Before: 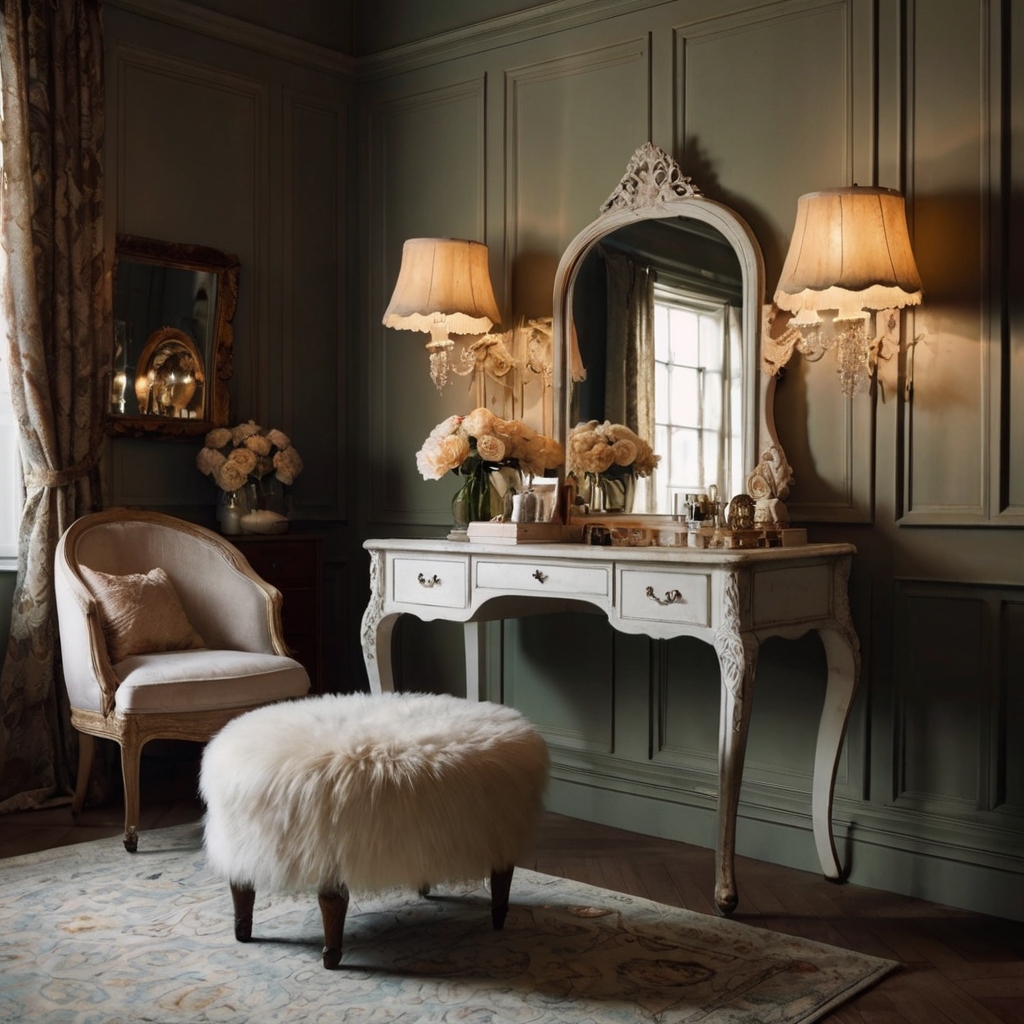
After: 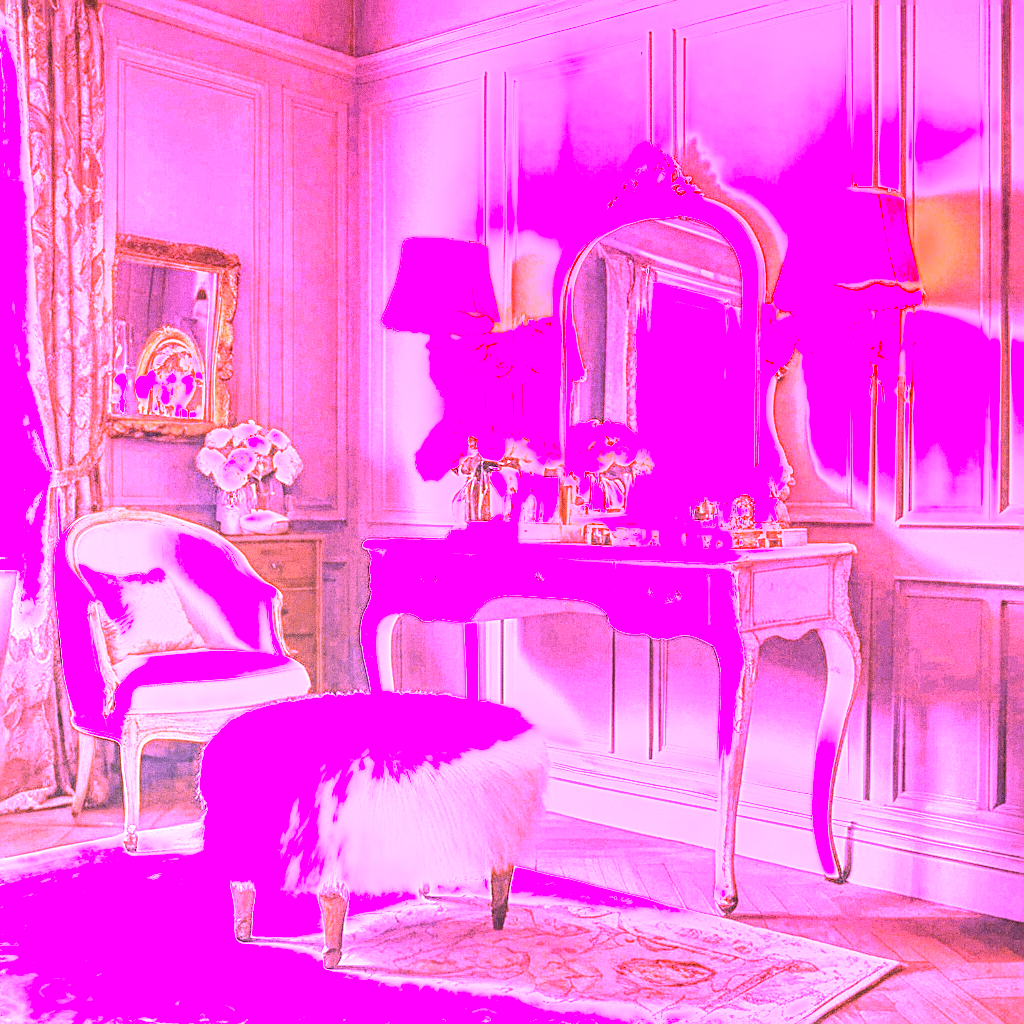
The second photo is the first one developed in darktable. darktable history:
sharpen: on, module defaults
grain: coarseness 0.09 ISO
white balance: red 8, blue 8
local contrast: detail 130%
